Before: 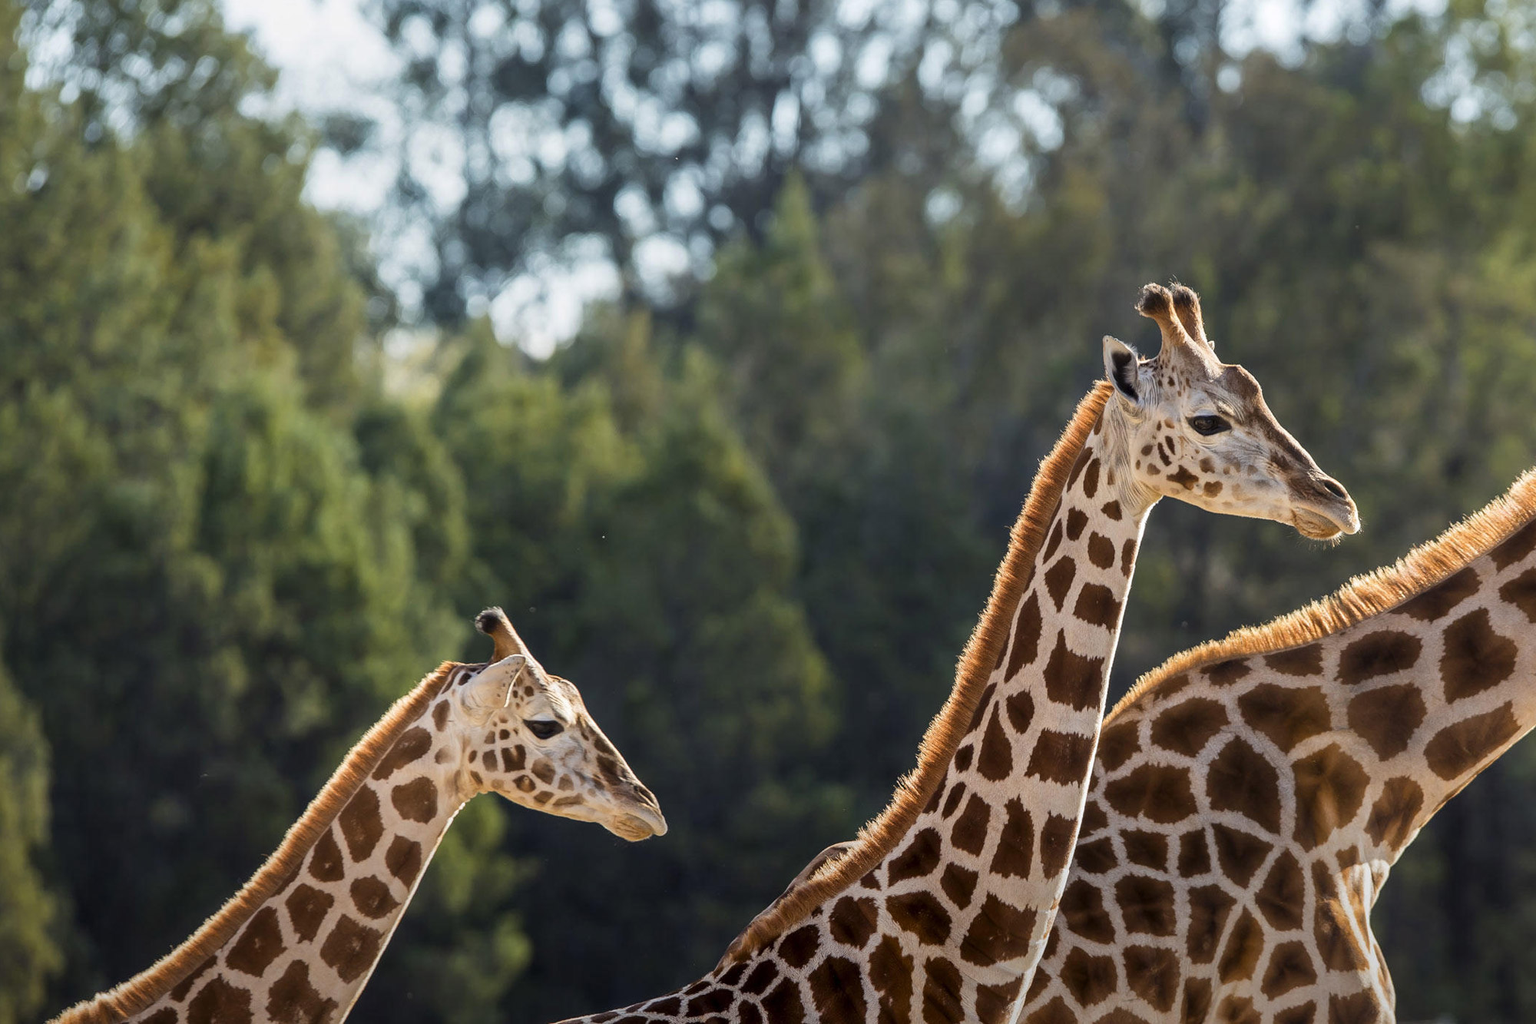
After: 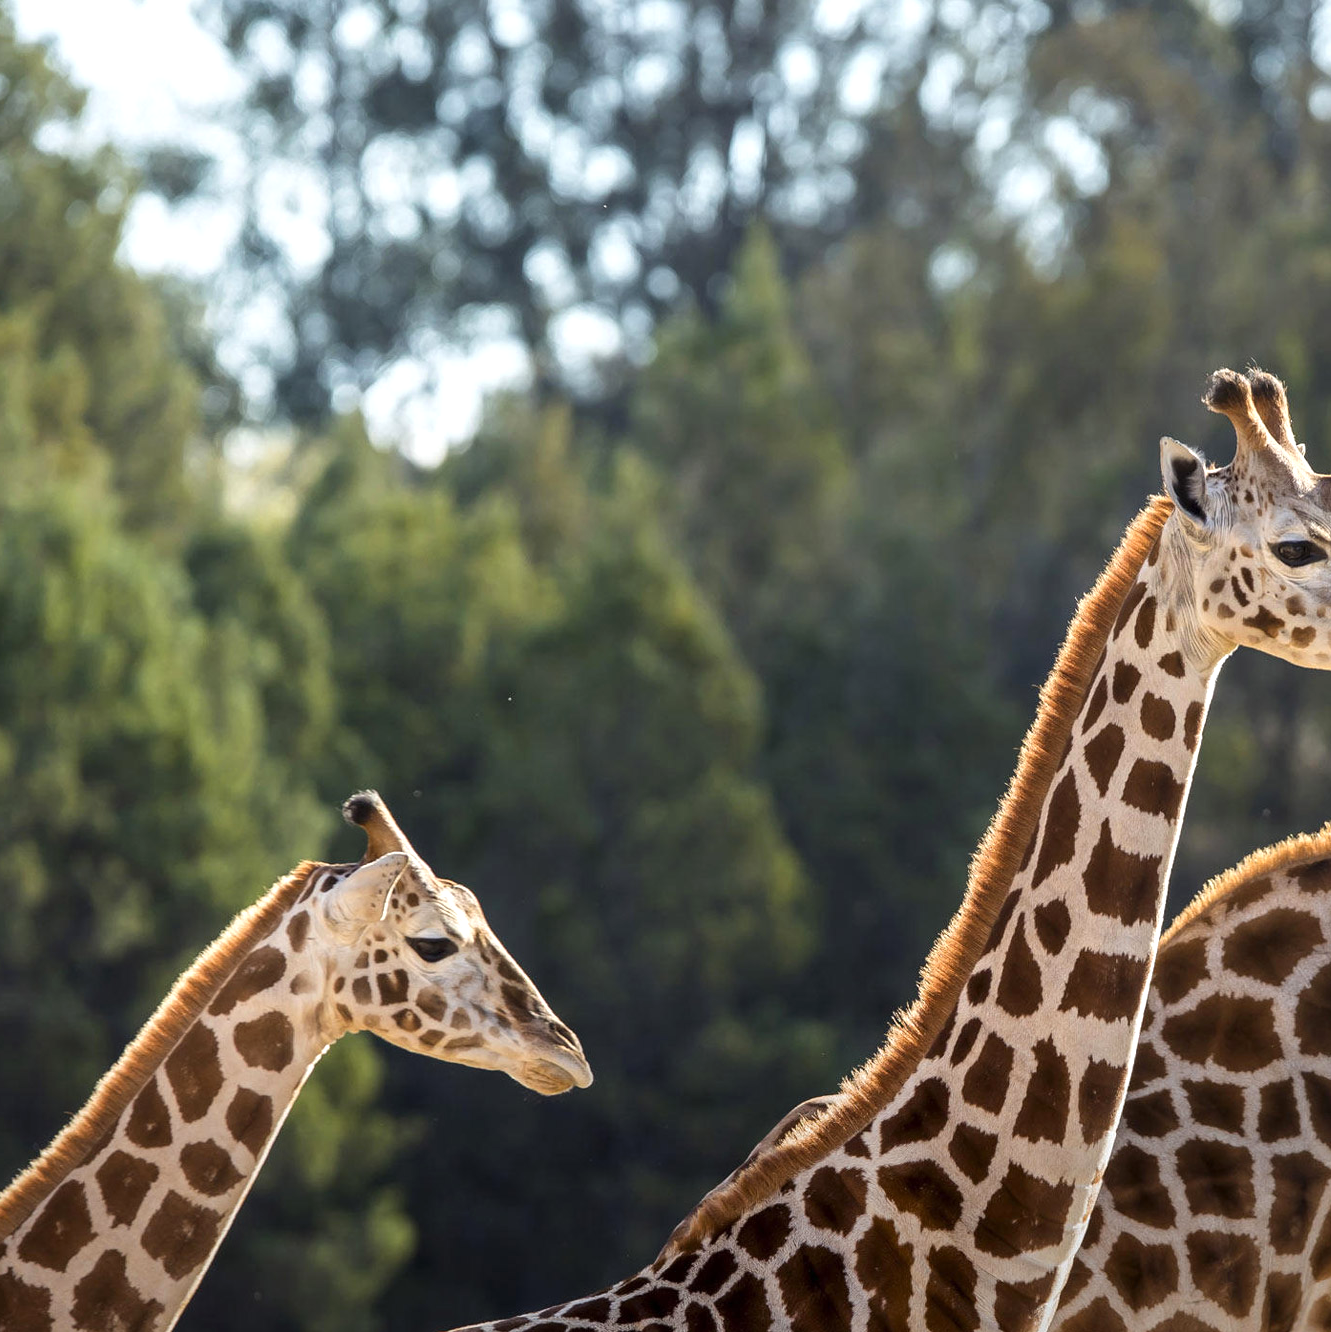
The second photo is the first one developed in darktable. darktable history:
tone equalizer: -8 EV -0.453 EV, -7 EV -0.399 EV, -6 EV -0.301 EV, -5 EV -0.259 EV, -3 EV 0.223 EV, -2 EV 0.353 EV, -1 EV 0.369 EV, +0 EV 0.445 EV, smoothing diameter 24.94%, edges refinement/feathering 8.83, preserve details guided filter
crop and rotate: left 13.835%, right 19.608%
